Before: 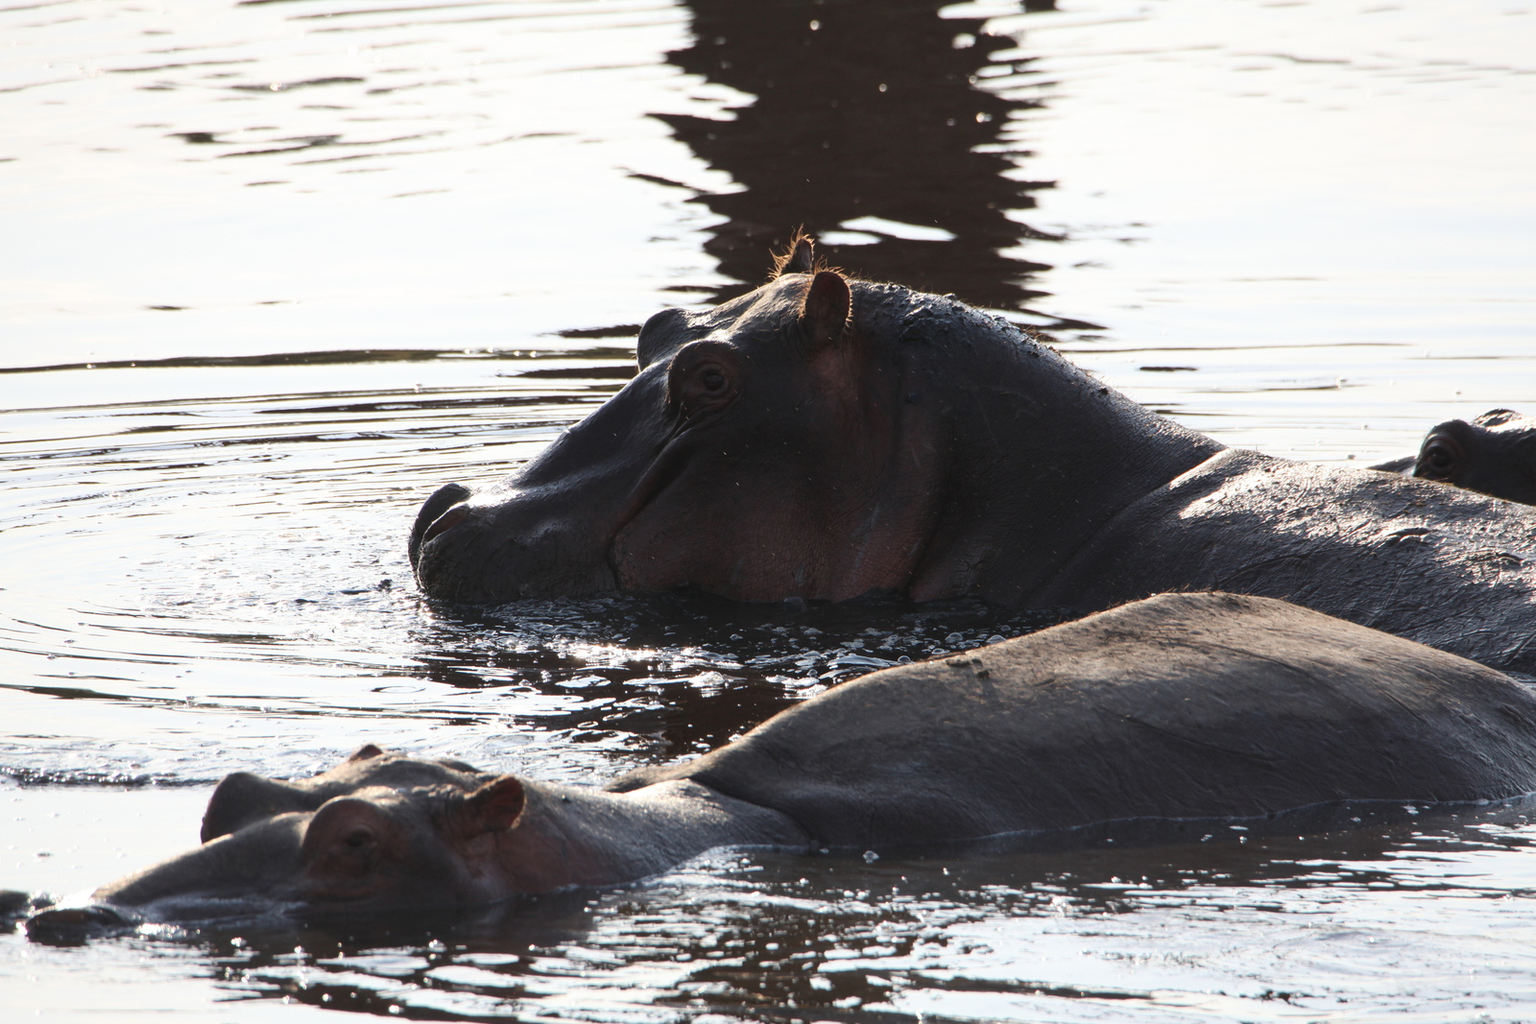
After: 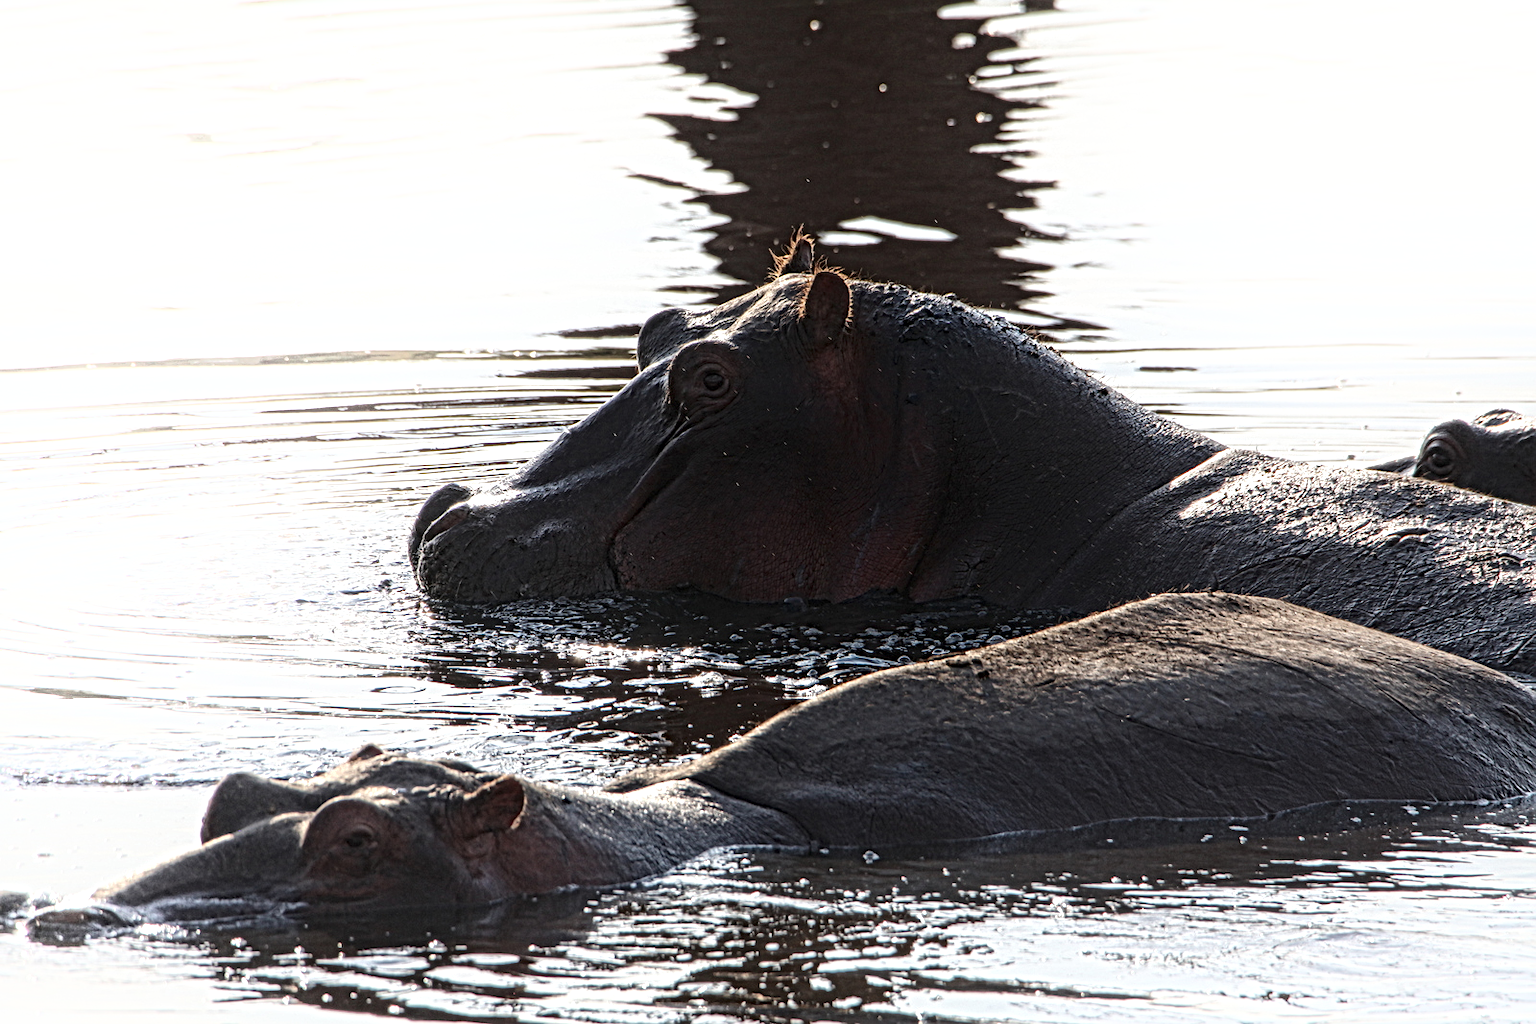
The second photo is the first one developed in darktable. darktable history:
local contrast: mode bilateral grid, contrast 21, coarseness 4, detail 299%, midtone range 0.2
shadows and highlights: shadows -56.12, highlights 85.24, soften with gaussian
tone equalizer: edges refinement/feathering 500, mask exposure compensation -1.57 EV, preserve details no
